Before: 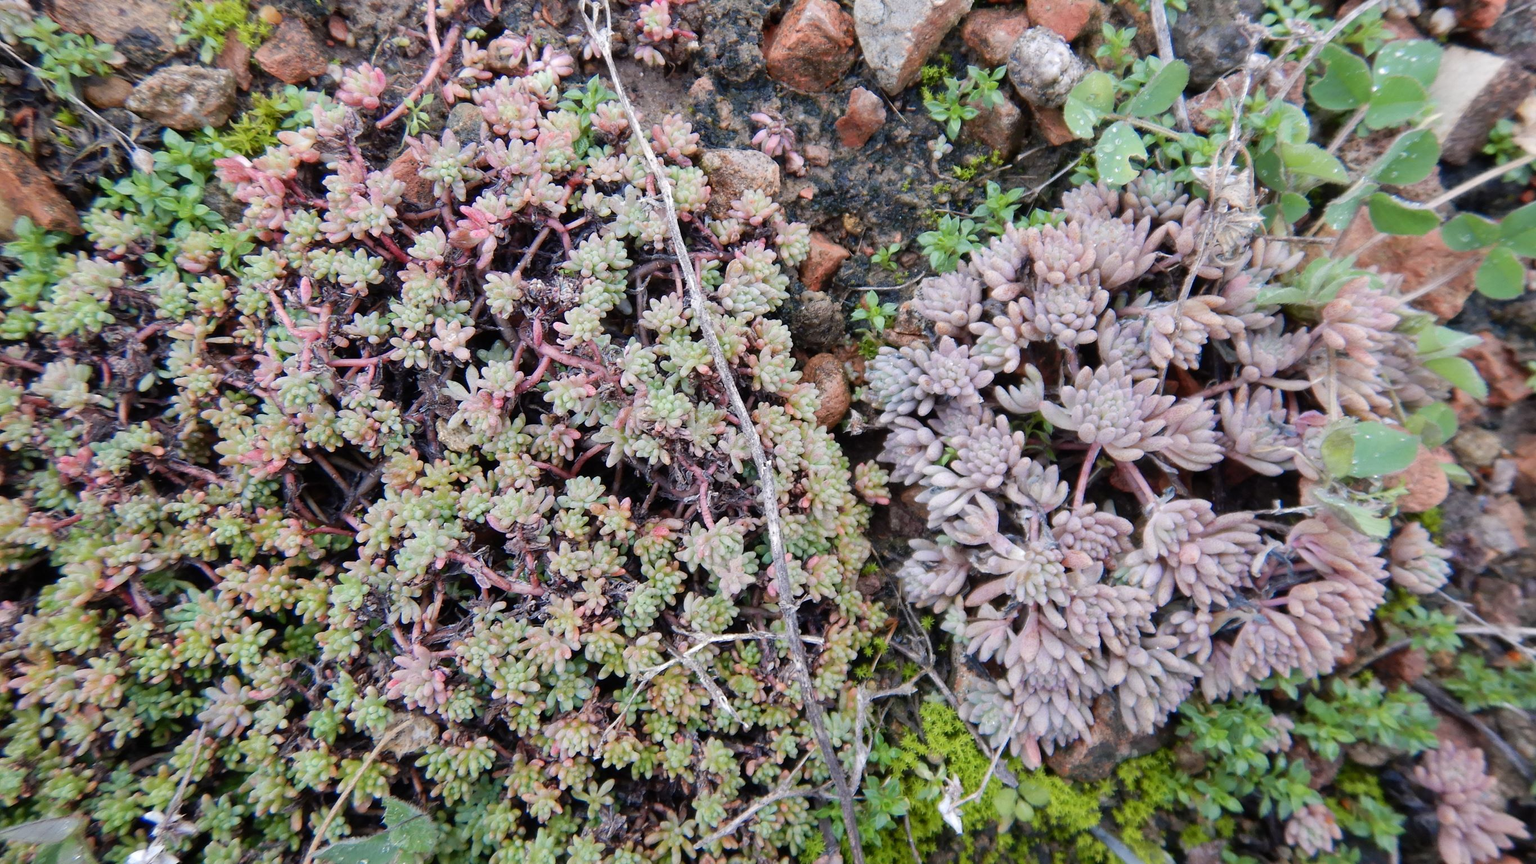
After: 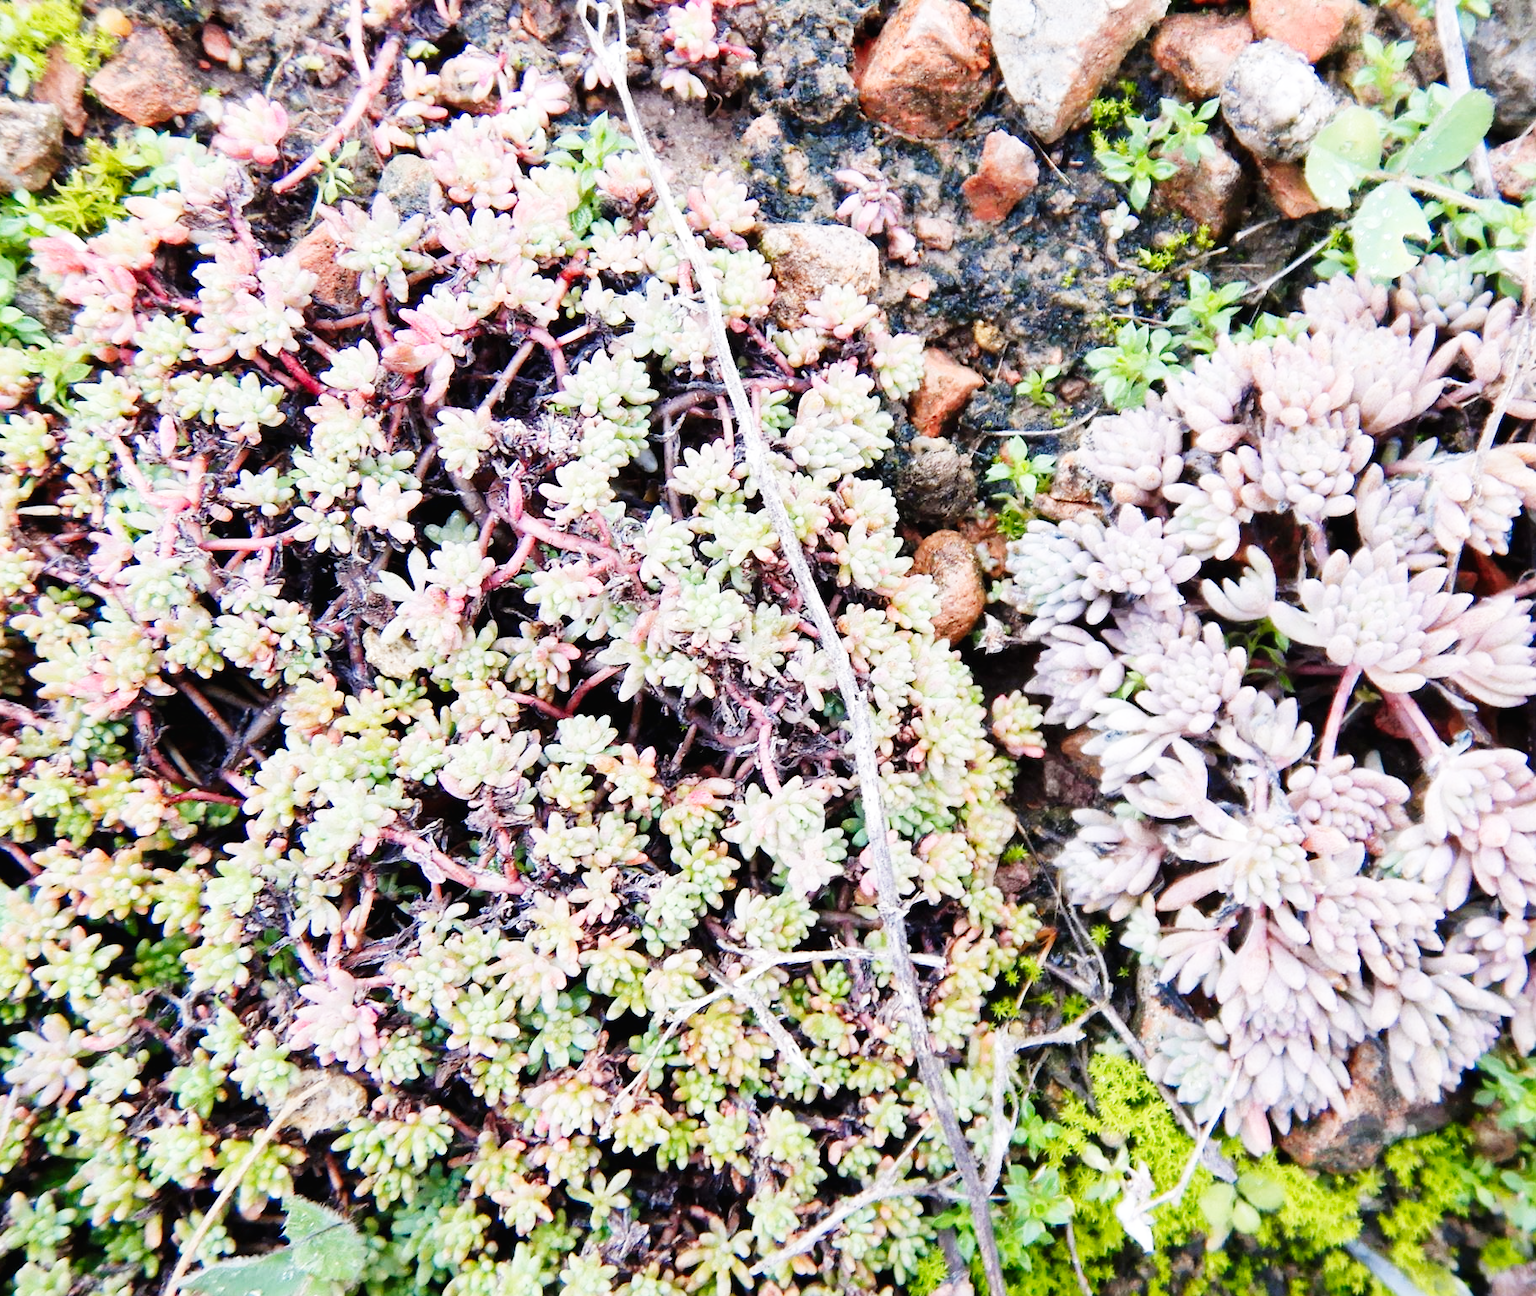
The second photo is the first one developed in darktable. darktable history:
crop and rotate: left 12.648%, right 20.685%
base curve: curves: ch0 [(0, 0.003) (0.001, 0.002) (0.006, 0.004) (0.02, 0.022) (0.048, 0.086) (0.094, 0.234) (0.162, 0.431) (0.258, 0.629) (0.385, 0.8) (0.548, 0.918) (0.751, 0.988) (1, 1)], preserve colors none
